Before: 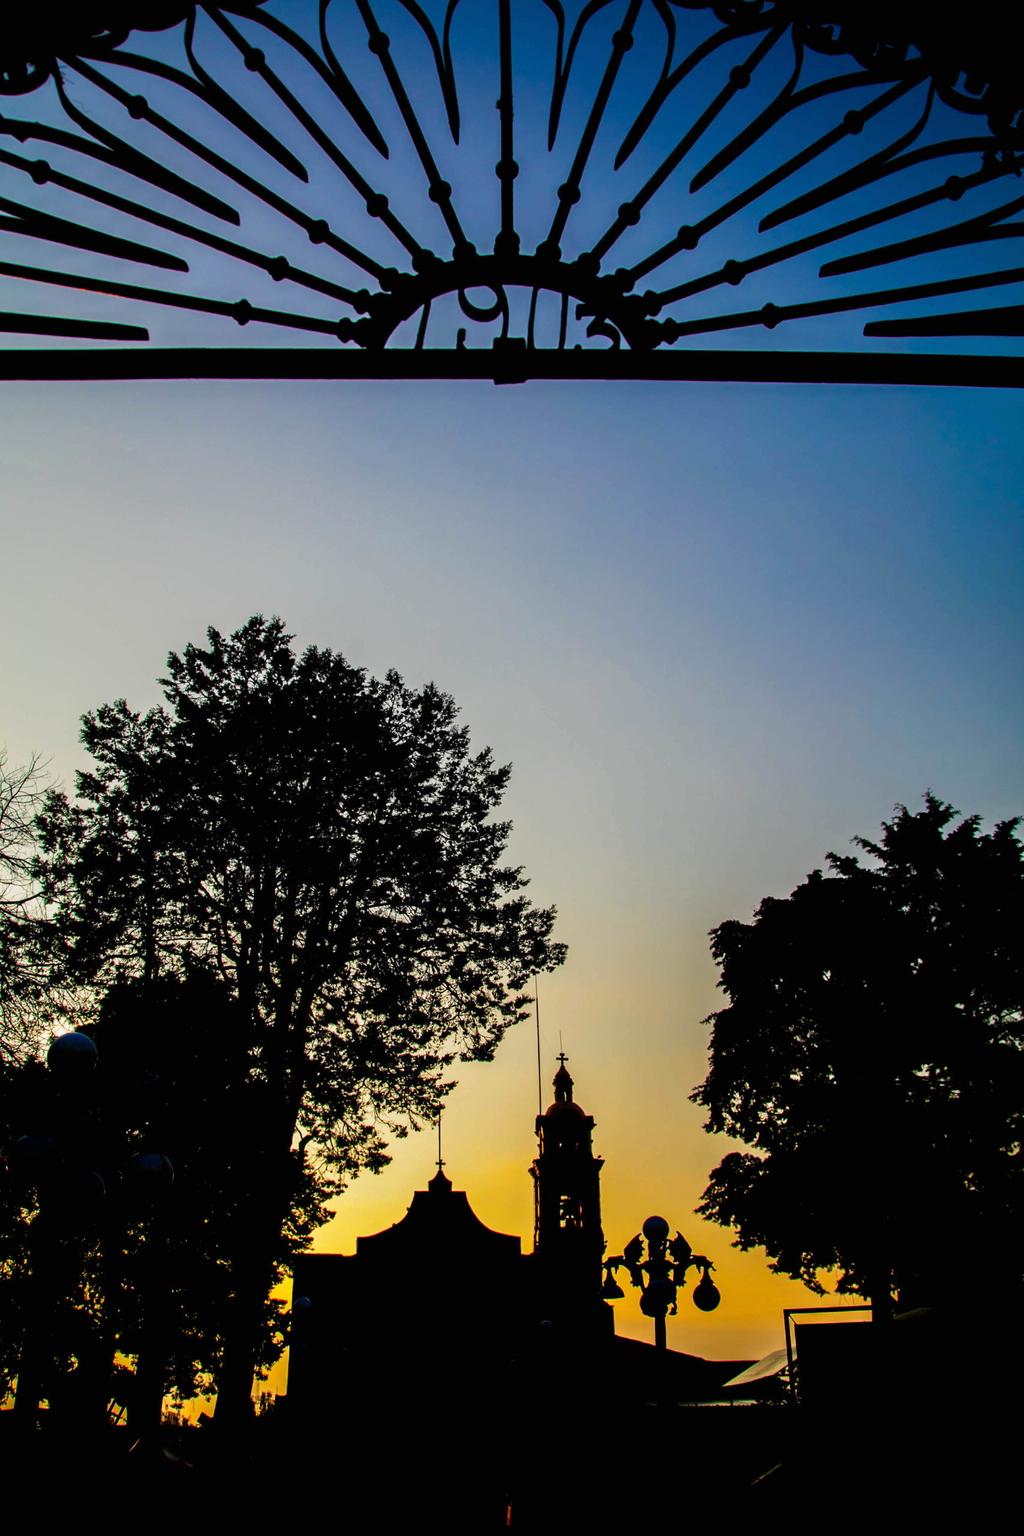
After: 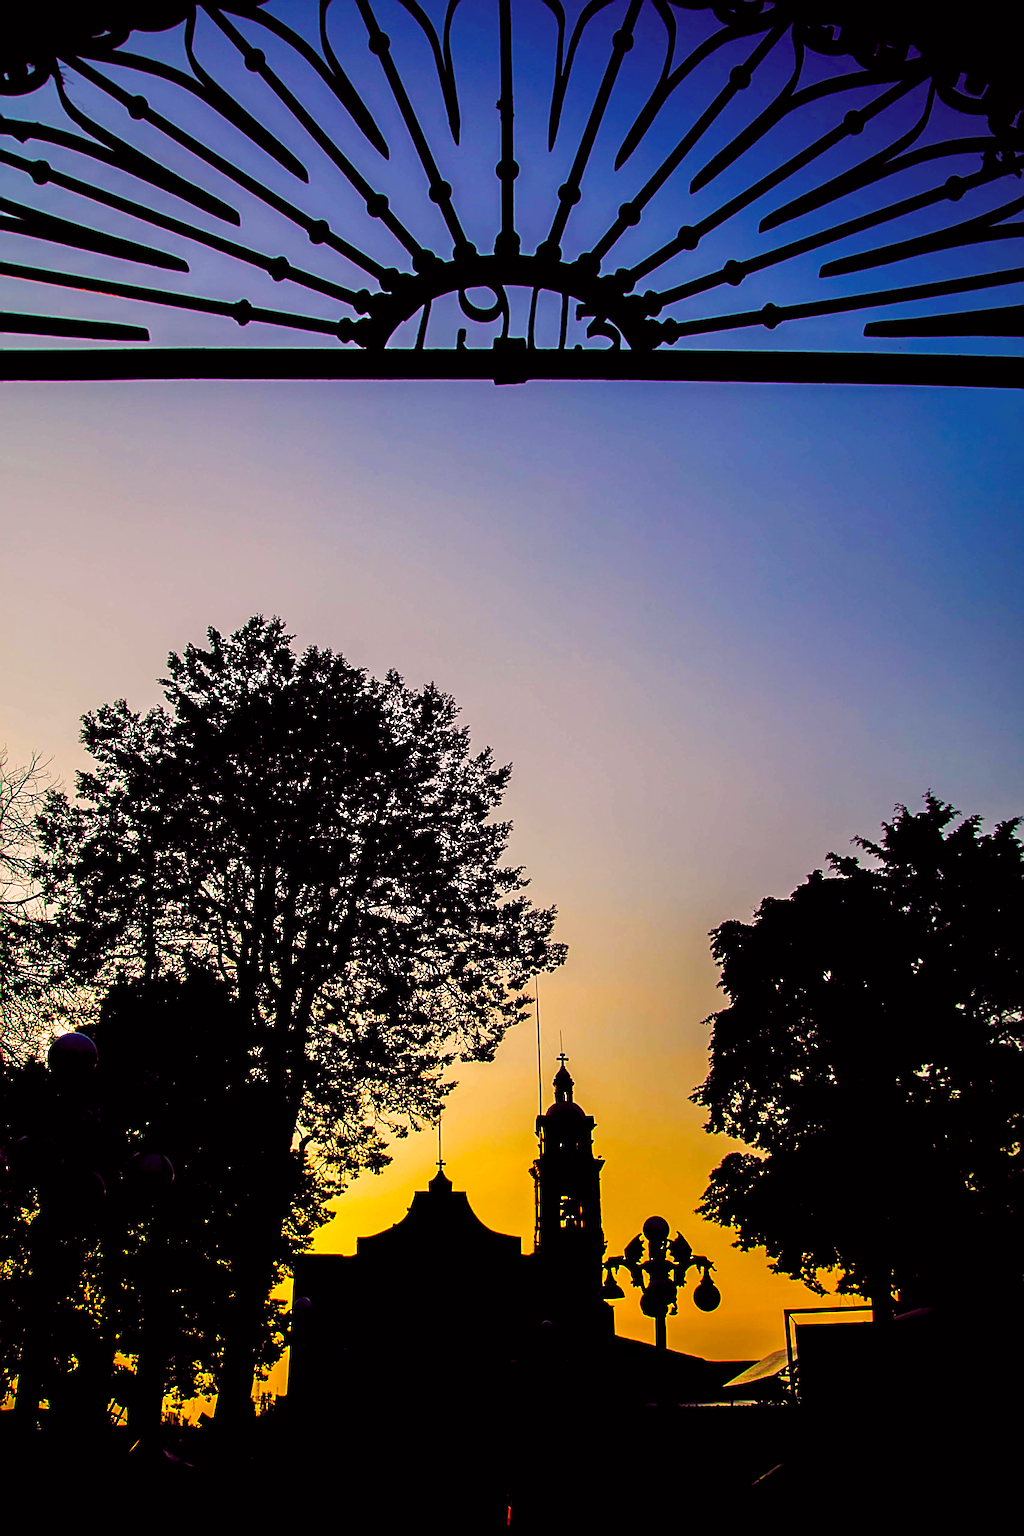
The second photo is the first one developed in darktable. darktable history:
sharpen: amount 1
color balance rgb: shadows lift › chroma 6.43%, shadows lift › hue 305.74°, highlights gain › chroma 2.43%, highlights gain › hue 35.74°, global offset › chroma 0.28%, global offset › hue 320.29°, linear chroma grading › global chroma 5.5%, perceptual saturation grading › global saturation 30%, contrast 5.15%
